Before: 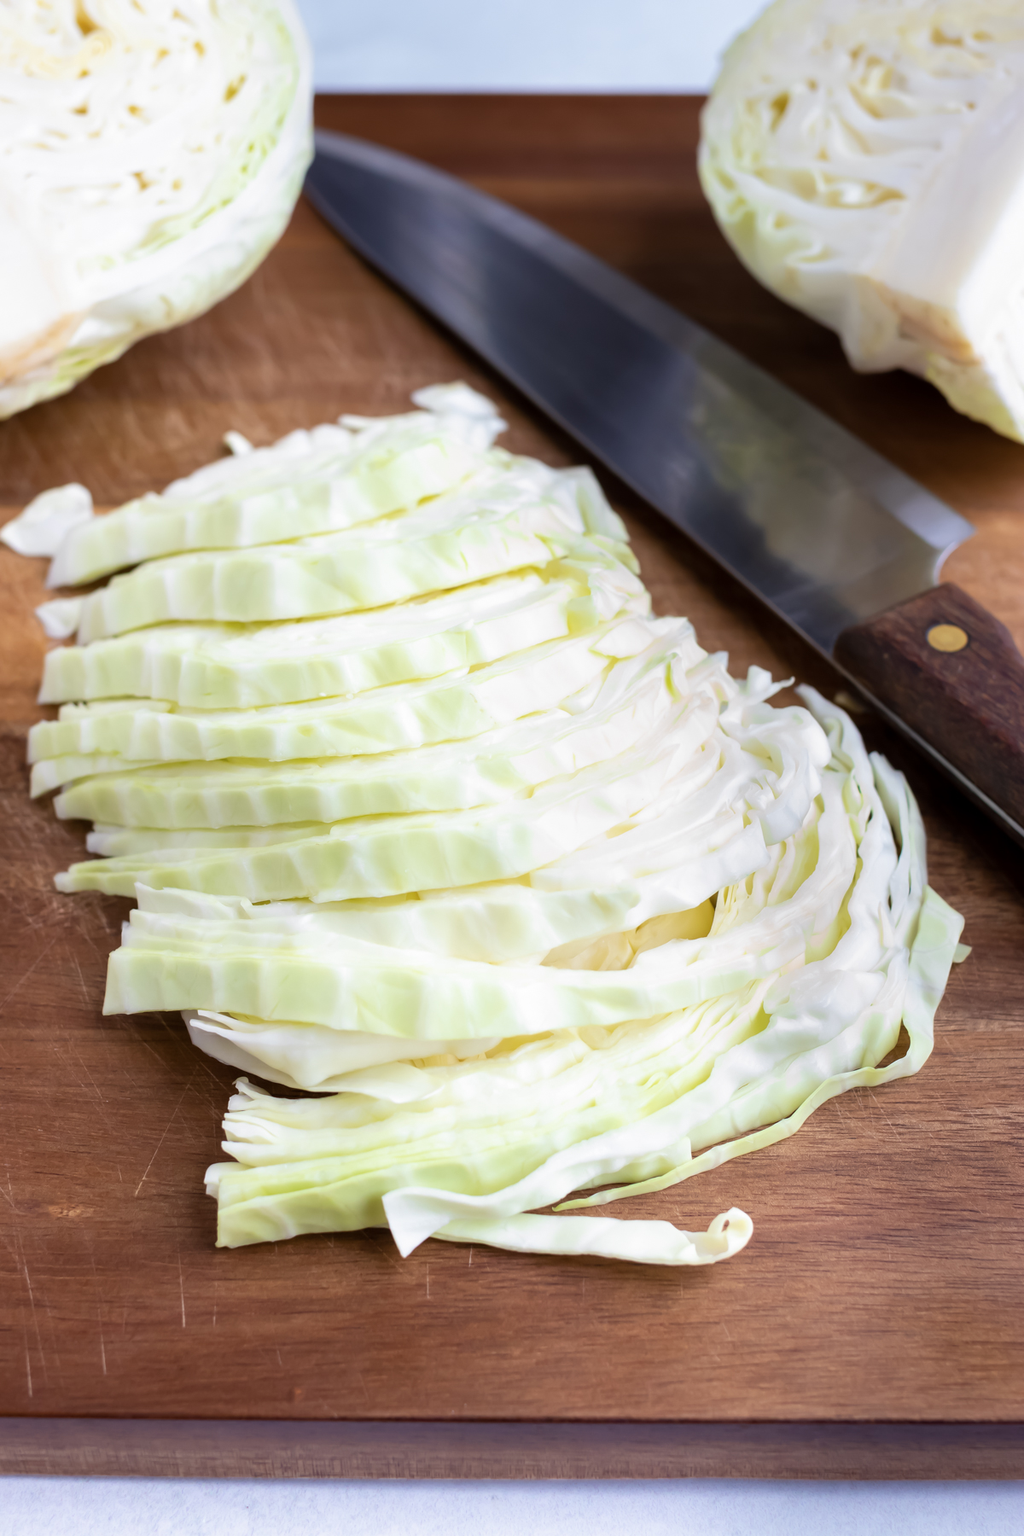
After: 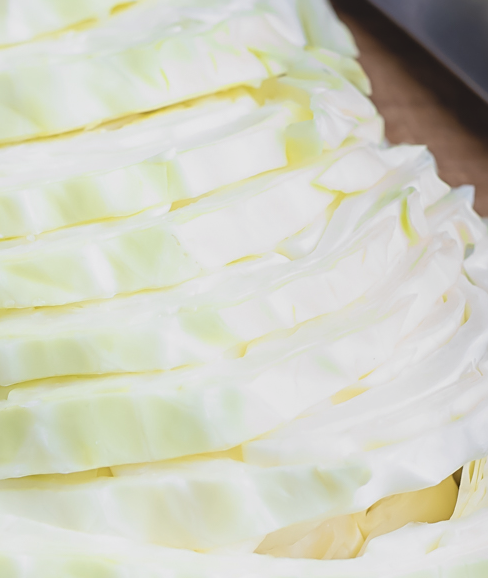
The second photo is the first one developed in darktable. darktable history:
contrast equalizer: y [[0.528, 0.548, 0.563, 0.562, 0.546, 0.526], [0.55 ×6], [0 ×6], [0 ×6], [0 ×6]], mix 0.282
sharpen: on, module defaults
contrast brightness saturation: contrast -0.161, brightness 0.044, saturation -0.14
crop: left 31.627%, top 32.122%, right 27.68%, bottom 35.756%
color zones: curves: ch0 [(0, 0.558) (0.143, 0.559) (0.286, 0.529) (0.429, 0.505) (0.571, 0.5) (0.714, 0.5) (0.857, 0.5) (1, 0.558)]; ch1 [(0, 0.469) (0.01, 0.469) (0.12, 0.446) (0.248, 0.469) (0.5, 0.5) (0.748, 0.5) (0.99, 0.469) (1, 0.469)]
